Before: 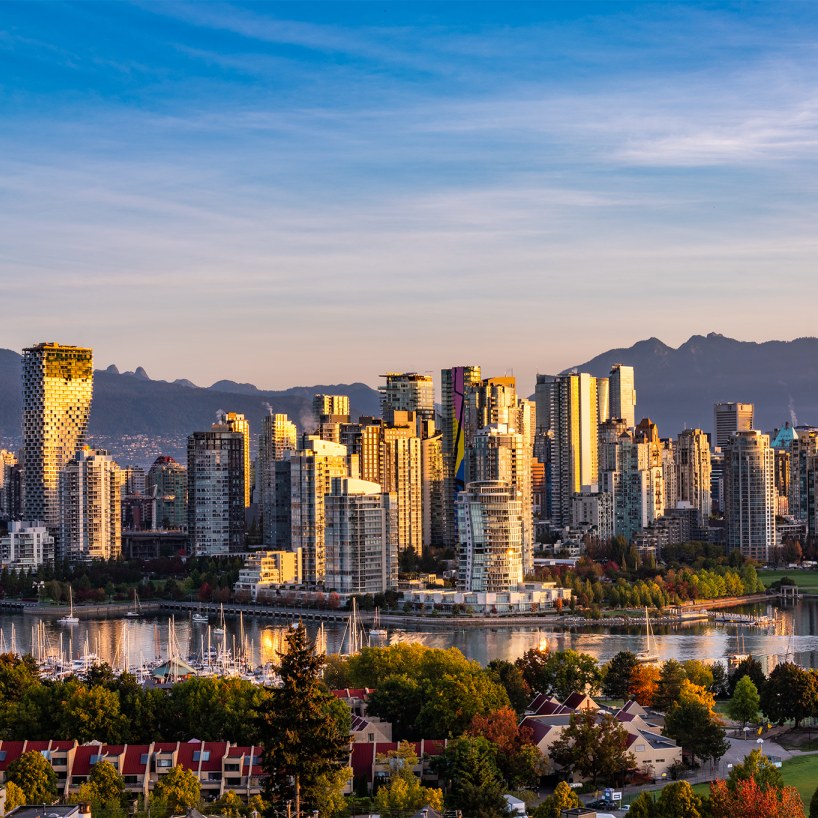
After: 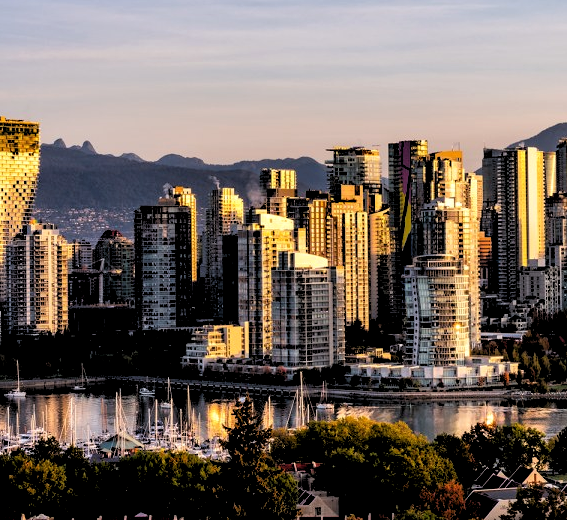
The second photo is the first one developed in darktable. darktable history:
crop: left 6.488%, top 27.668%, right 24.183%, bottom 8.656%
rgb levels: levels [[0.034, 0.472, 0.904], [0, 0.5, 1], [0, 0.5, 1]]
